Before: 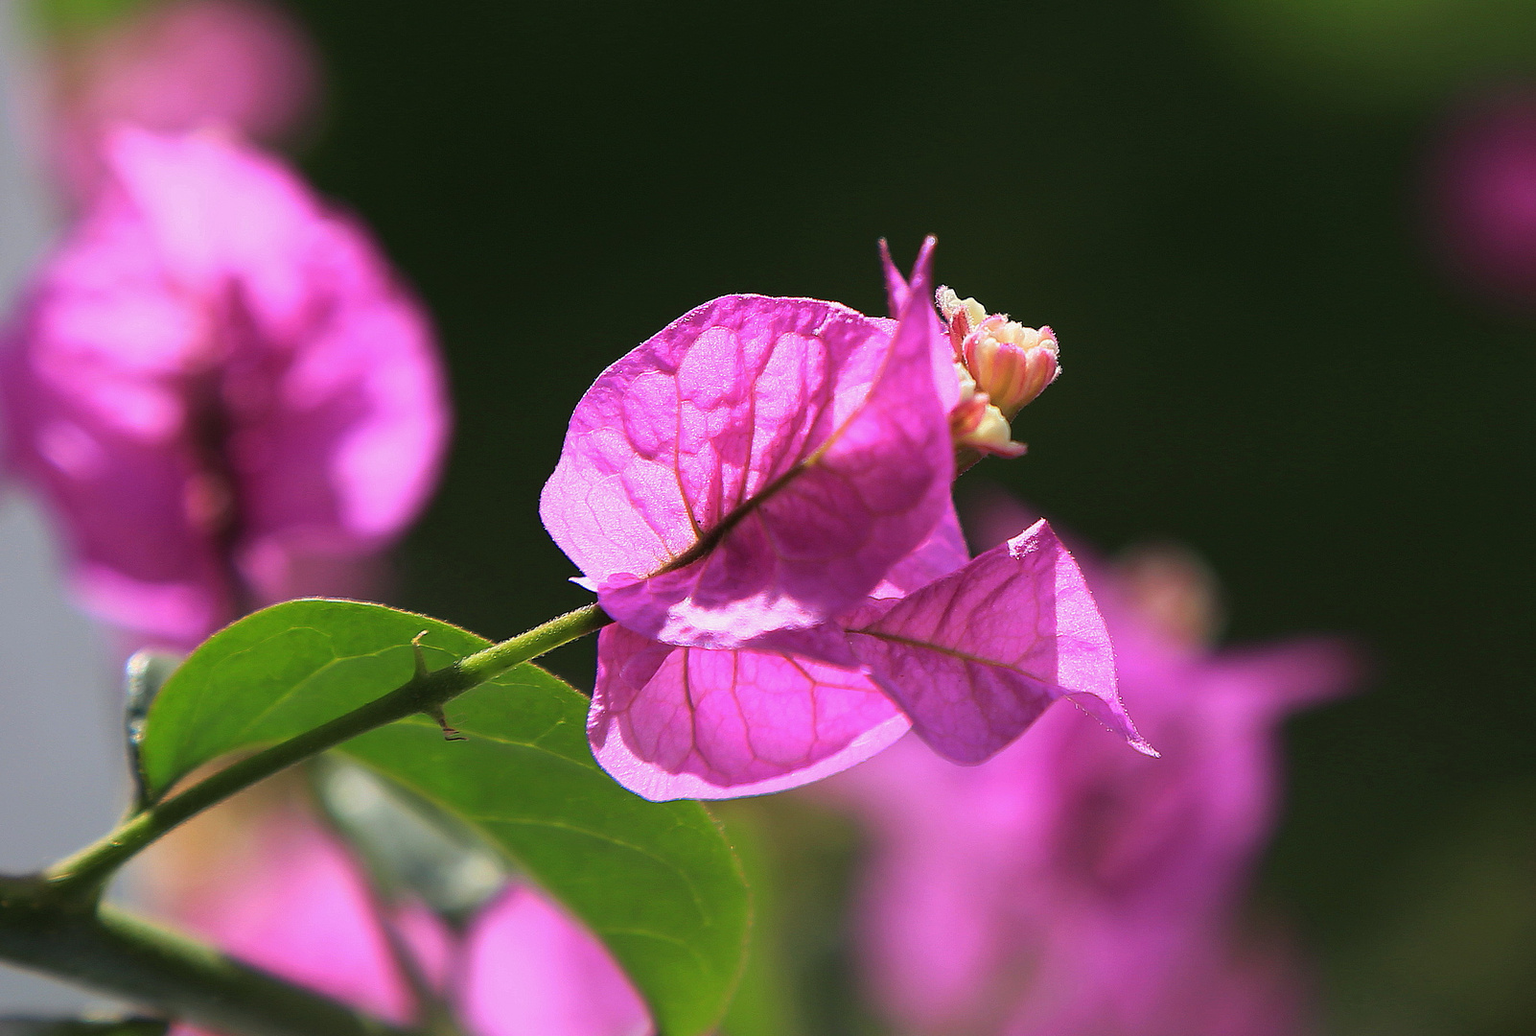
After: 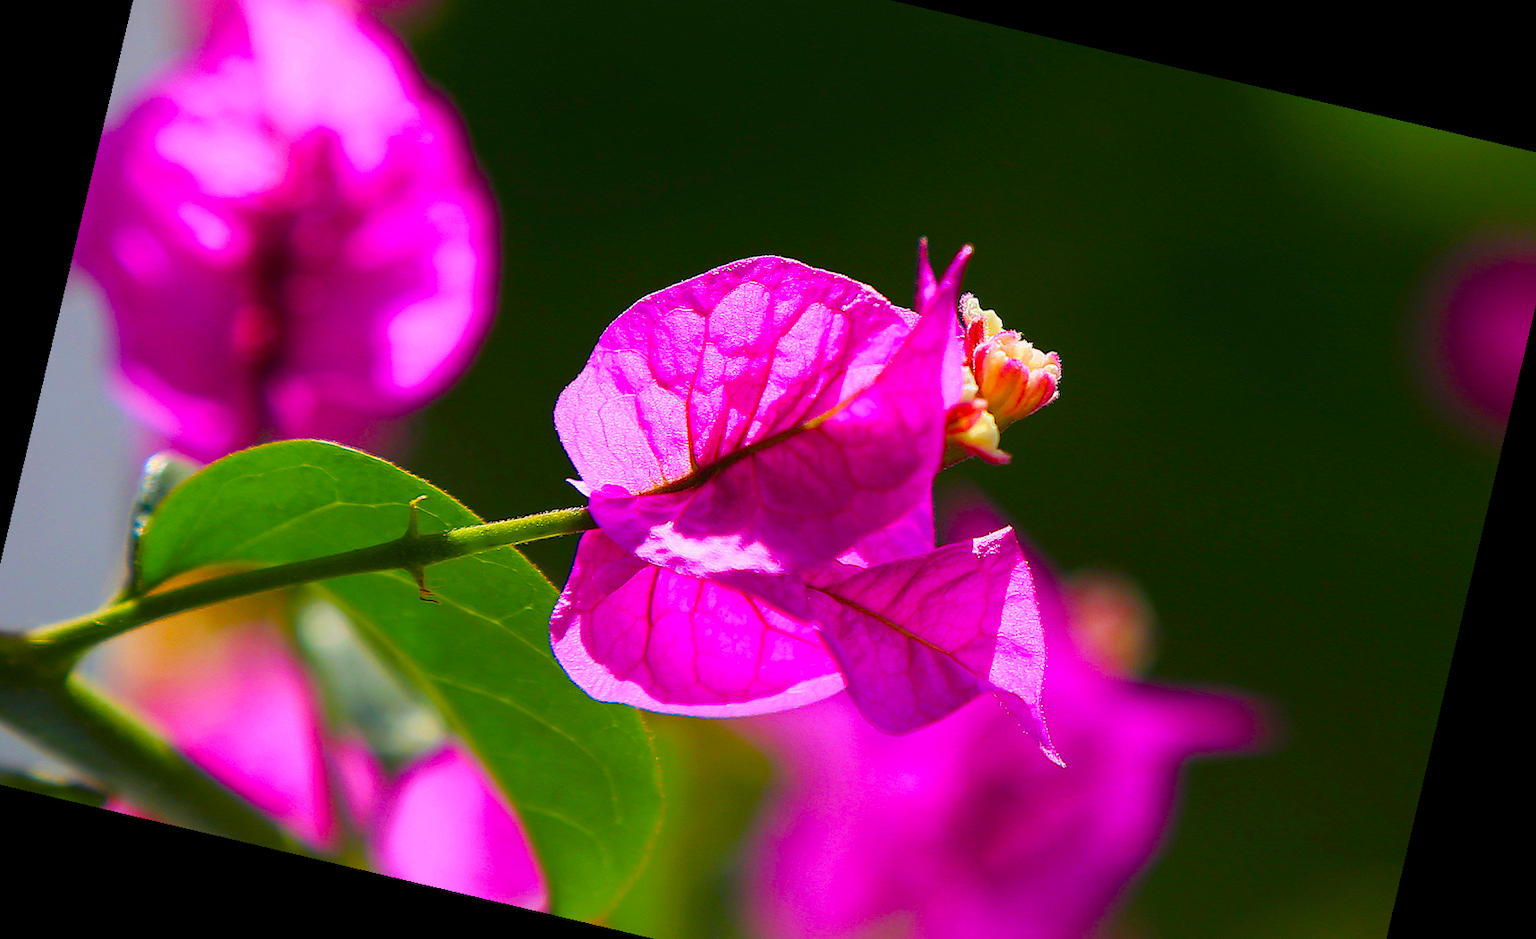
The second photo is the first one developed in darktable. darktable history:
velvia: strength 32%, mid-tones bias 0.2
crop and rotate: left 2.991%, top 13.302%, right 1.981%, bottom 12.636%
color balance rgb: perceptual saturation grading › global saturation 35%, perceptual saturation grading › highlights -25%, perceptual saturation grading › shadows 25%, global vibrance 10%
rotate and perspective: rotation 13.27°, automatic cropping off
